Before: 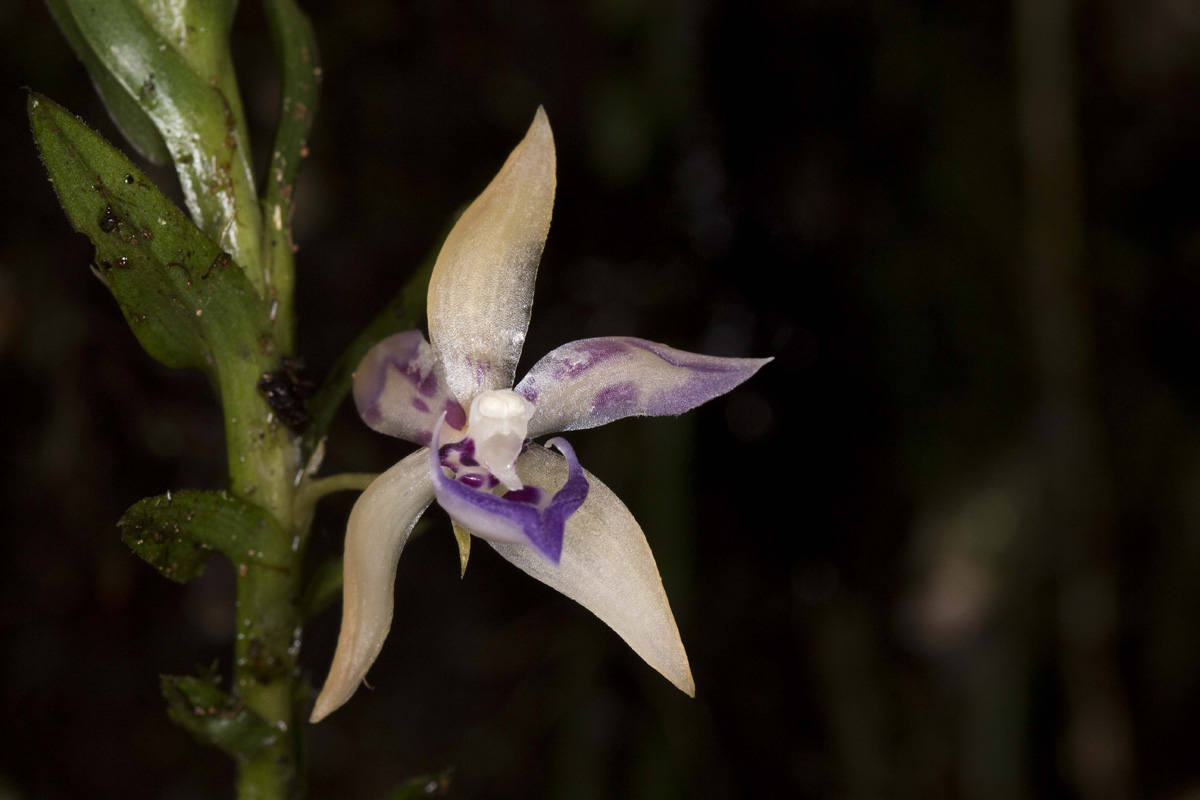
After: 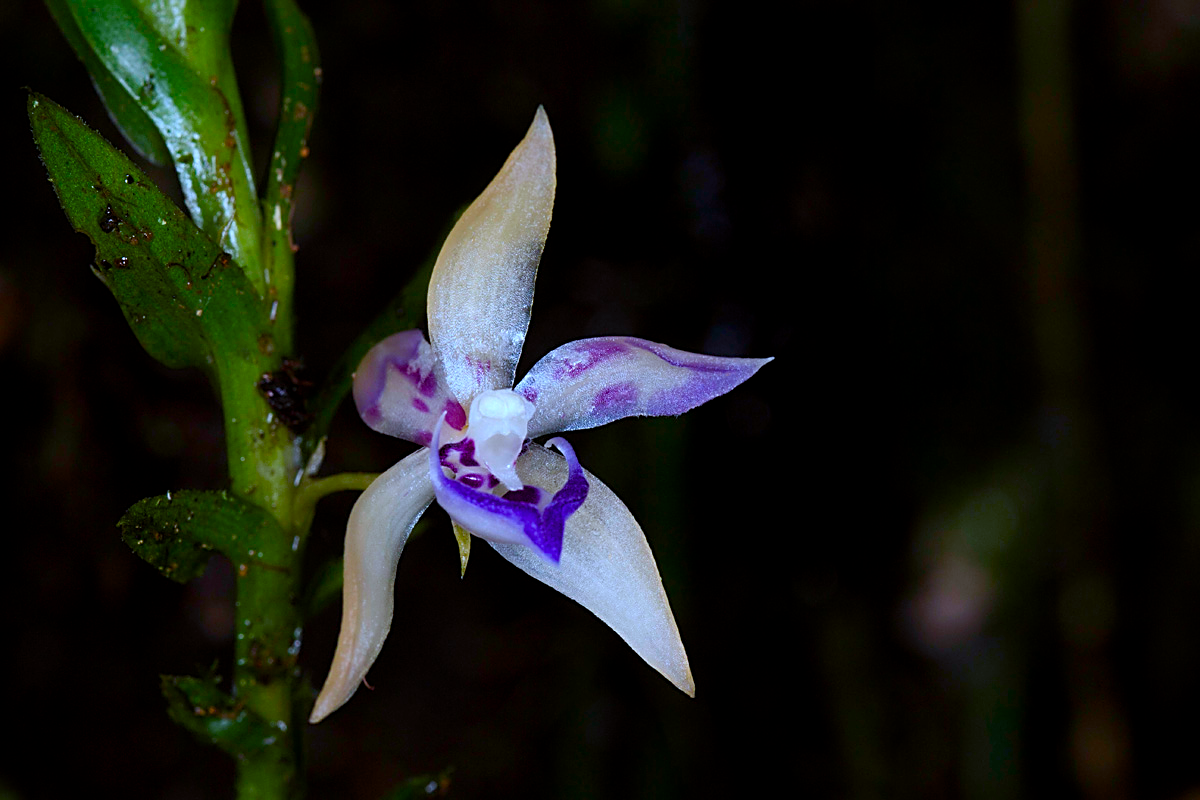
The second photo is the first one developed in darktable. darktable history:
color balance rgb: perceptual saturation grading › global saturation 35%, perceptual saturation grading › highlights -25%, perceptual saturation grading › shadows 50%
sharpen: on, module defaults
white balance: red 0.871, blue 1.249
contrast brightness saturation: contrast 0.04, saturation 0.16
